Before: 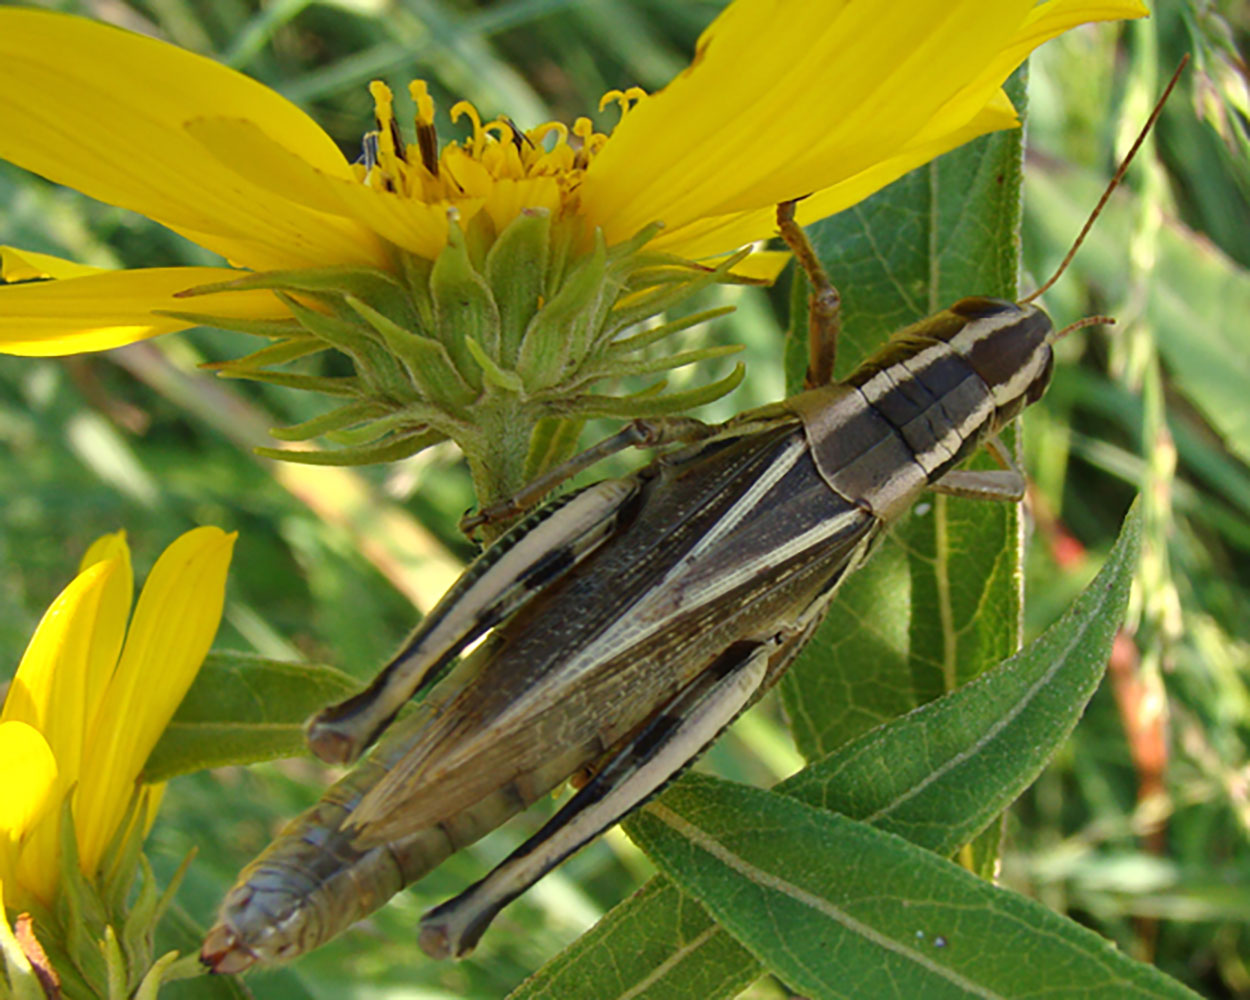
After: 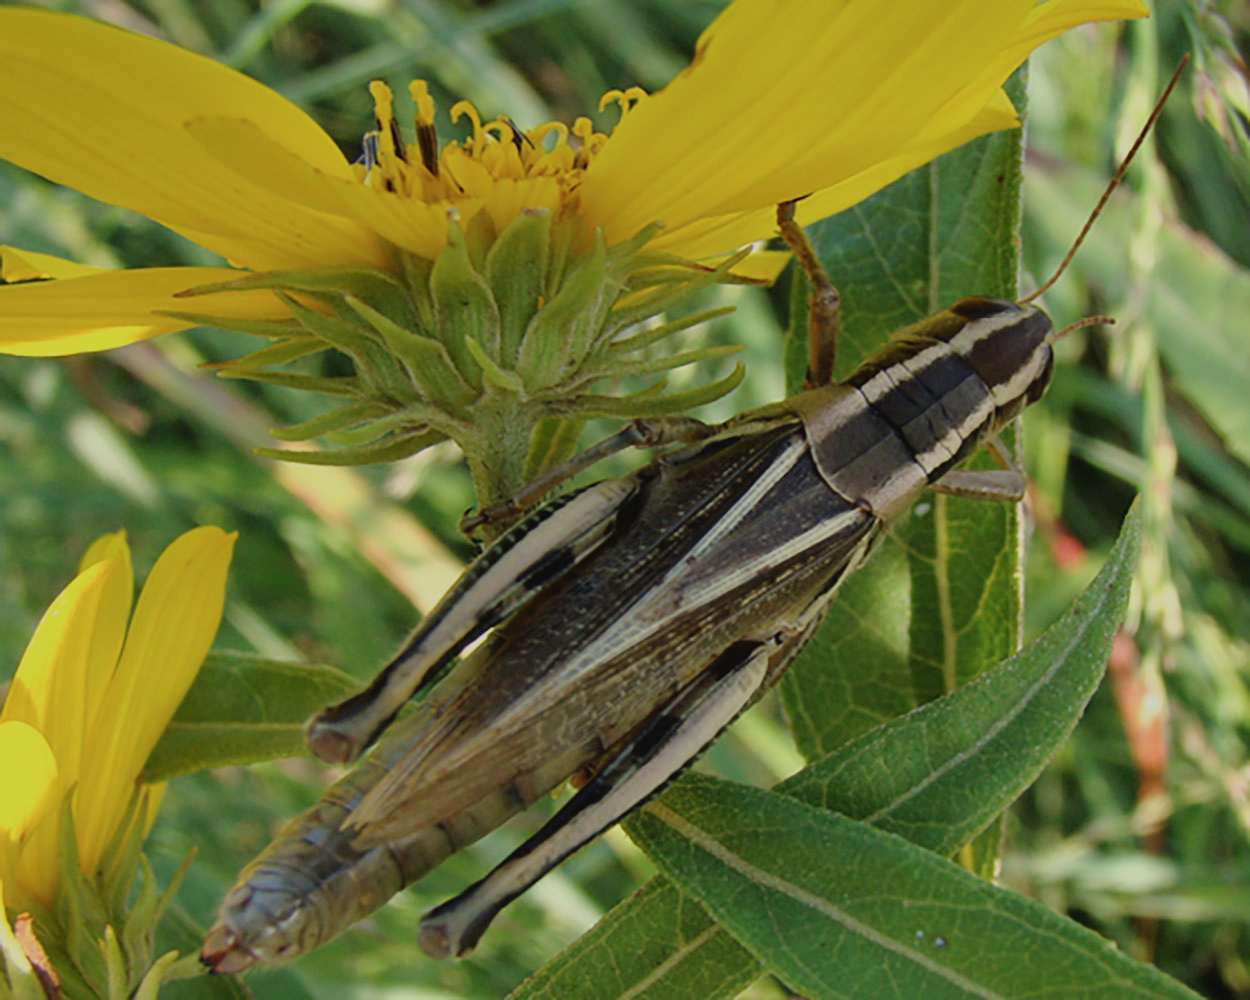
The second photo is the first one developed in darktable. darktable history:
filmic rgb: white relative exposure 3.9 EV, hardness 4.26
contrast brightness saturation: contrast -0.08, brightness -0.04, saturation -0.11
